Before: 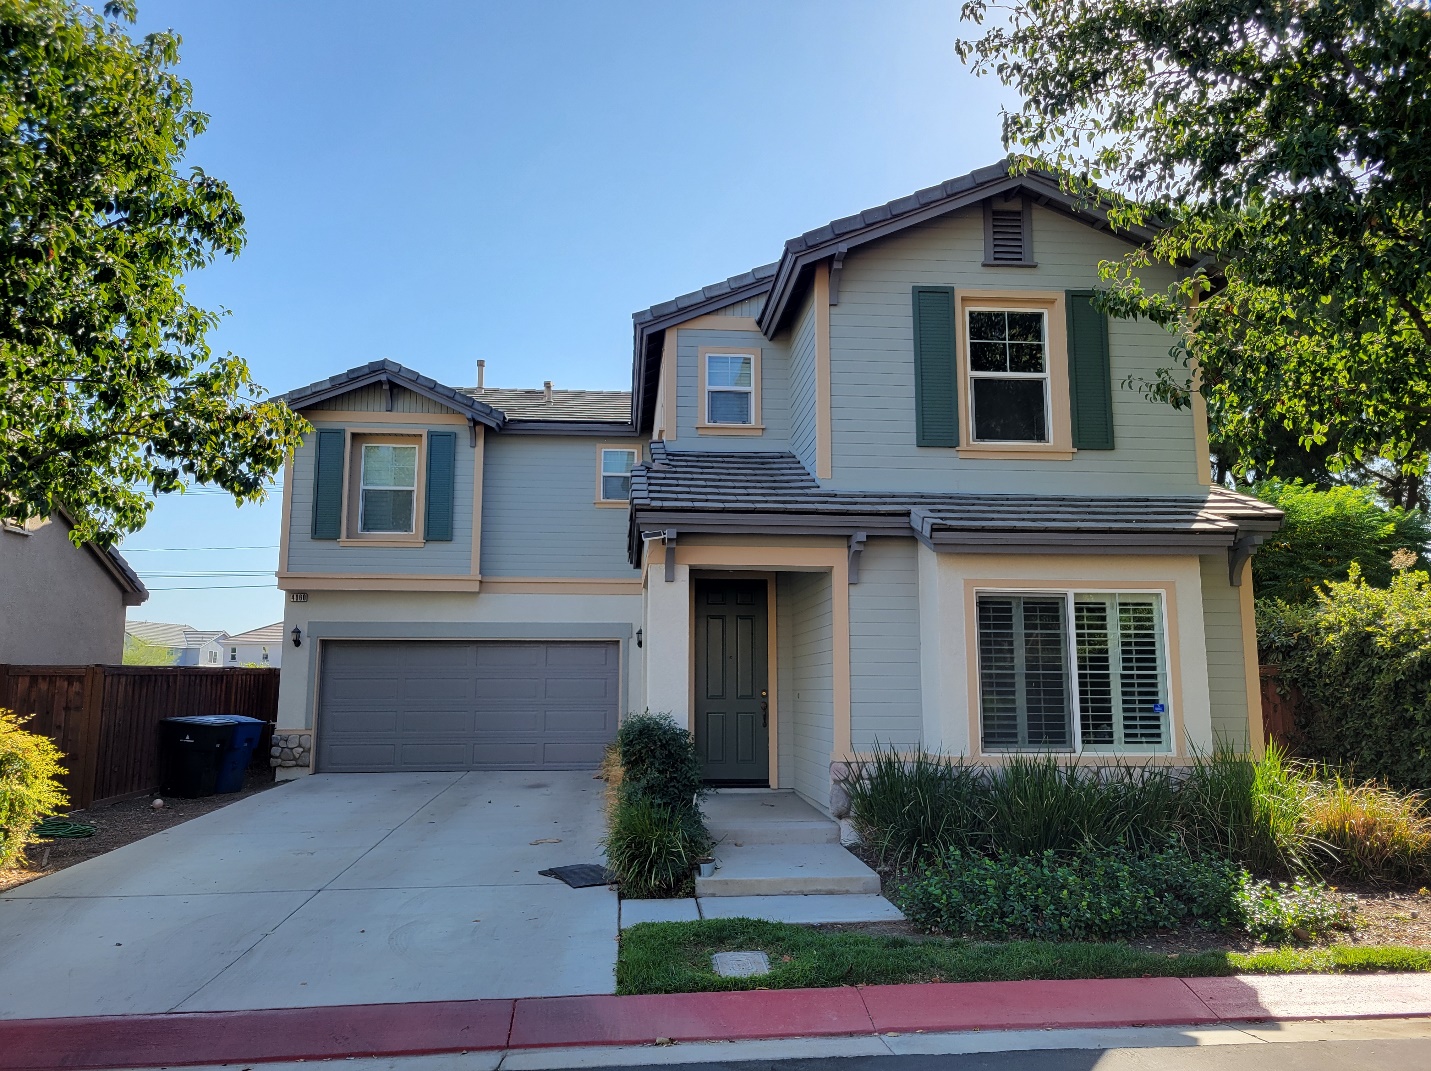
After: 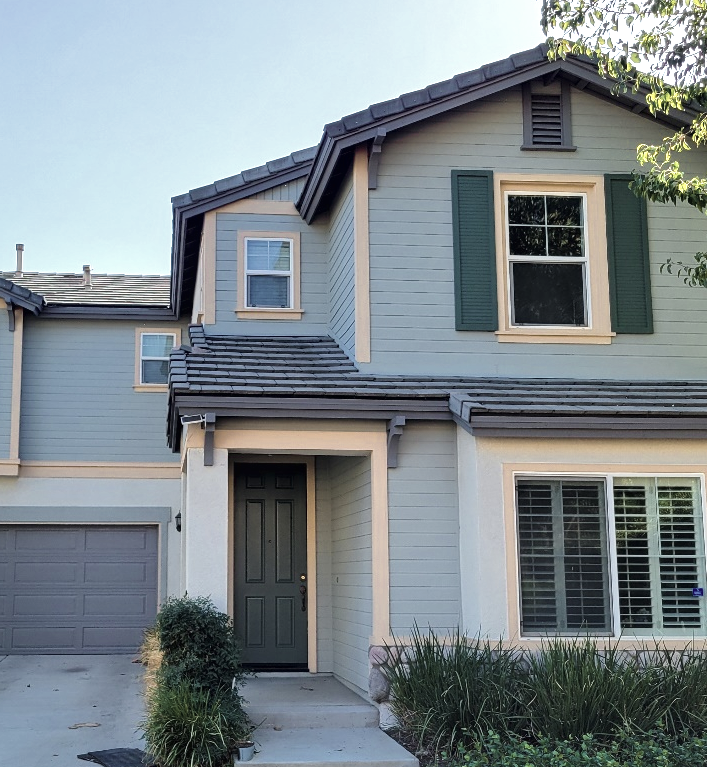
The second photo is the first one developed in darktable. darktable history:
exposure: black level correction -0.002, exposure 0.535 EV, compensate highlight preservation false
local contrast: mode bilateral grid, contrast 29, coarseness 16, detail 115%, midtone range 0.2
color zones: curves: ch0 [(0, 0.6) (0.129, 0.585) (0.193, 0.596) (0.429, 0.5) (0.571, 0.5) (0.714, 0.5) (0.857, 0.5) (1, 0.6)]; ch1 [(0, 0.453) (0.112, 0.245) (0.213, 0.252) (0.429, 0.233) (0.571, 0.231) (0.683, 0.242) (0.857, 0.296) (1, 0.453)]
crop: left 32.221%, top 10.921%, right 18.348%, bottom 17.417%
velvia: strength 50.61%, mid-tones bias 0.514
